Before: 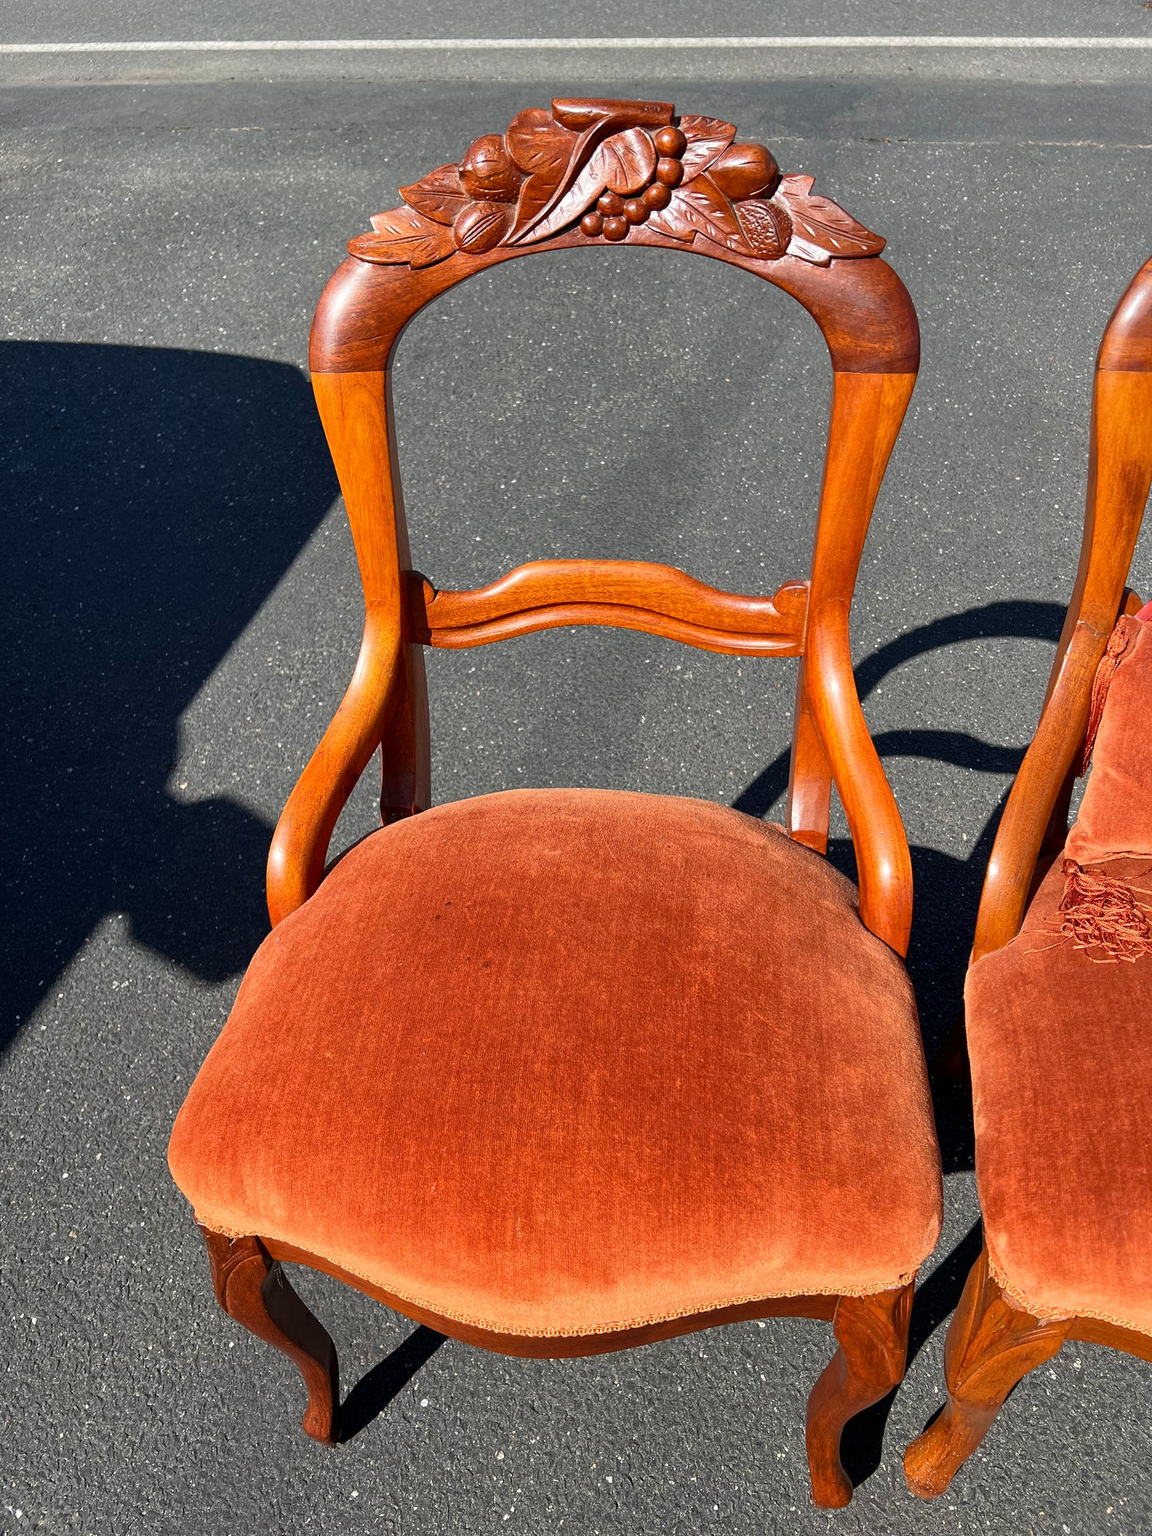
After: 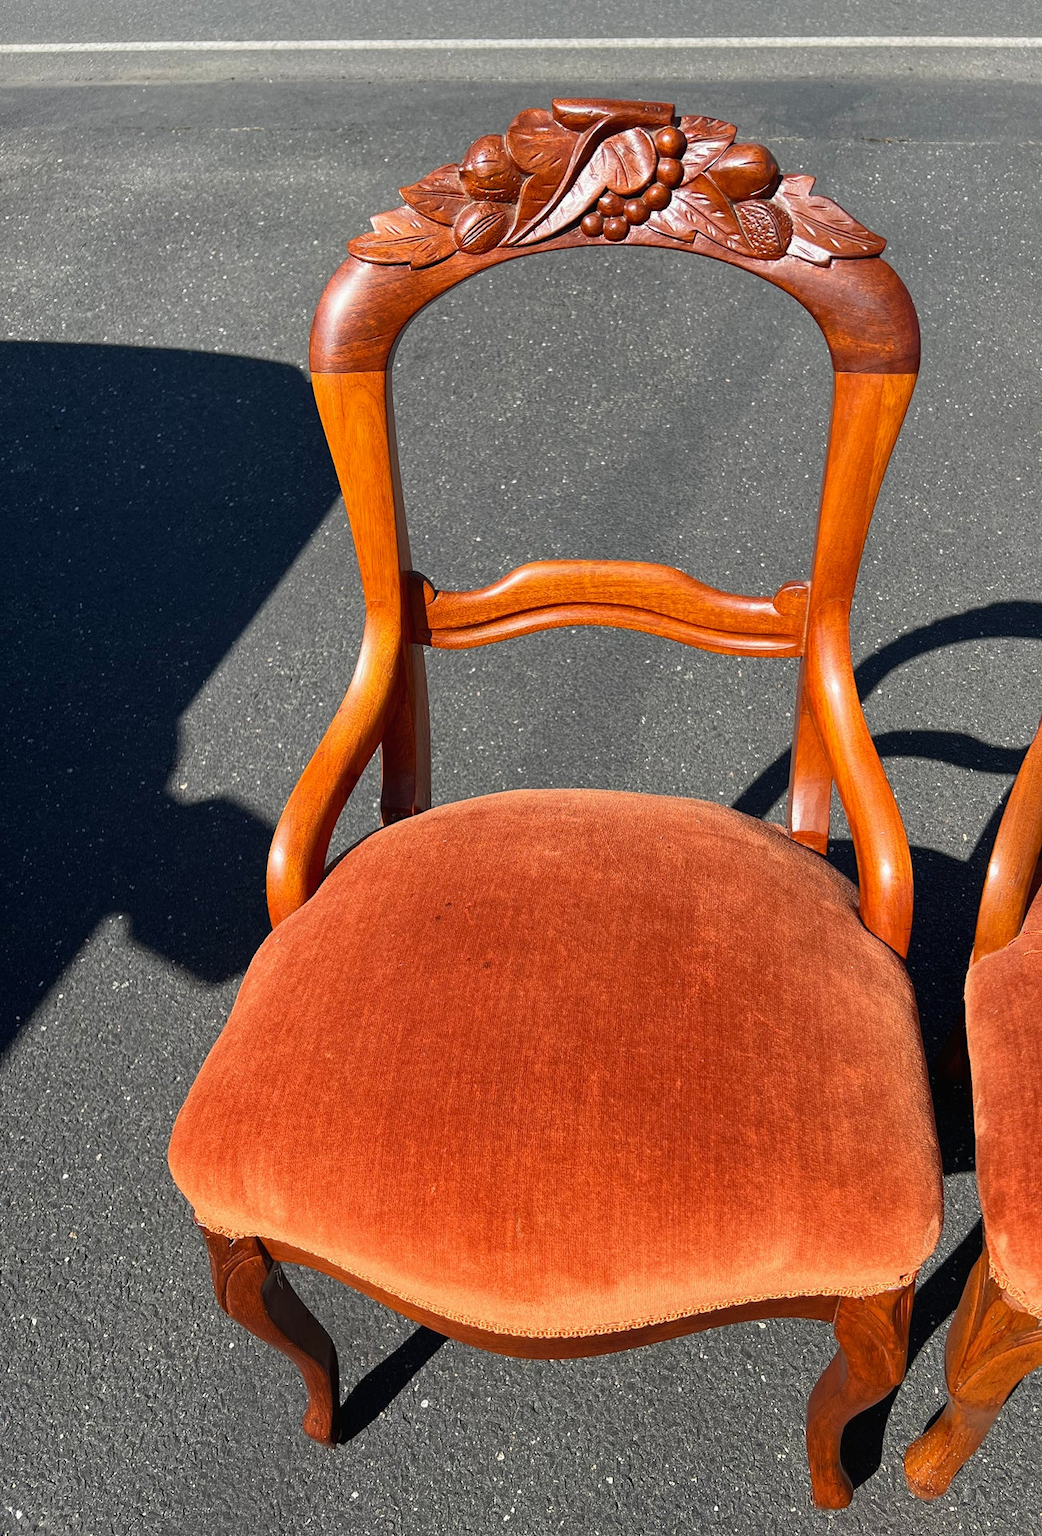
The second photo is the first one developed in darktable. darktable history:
crop: right 9.503%, bottom 0.033%
contrast equalizer: y [[0.439, 0.44, 0.442, 0.457, 0.493, 0.498], [0.5 ×6], [0.5 ×6], [0 ×6], [0 ×6]], mix 0.132
